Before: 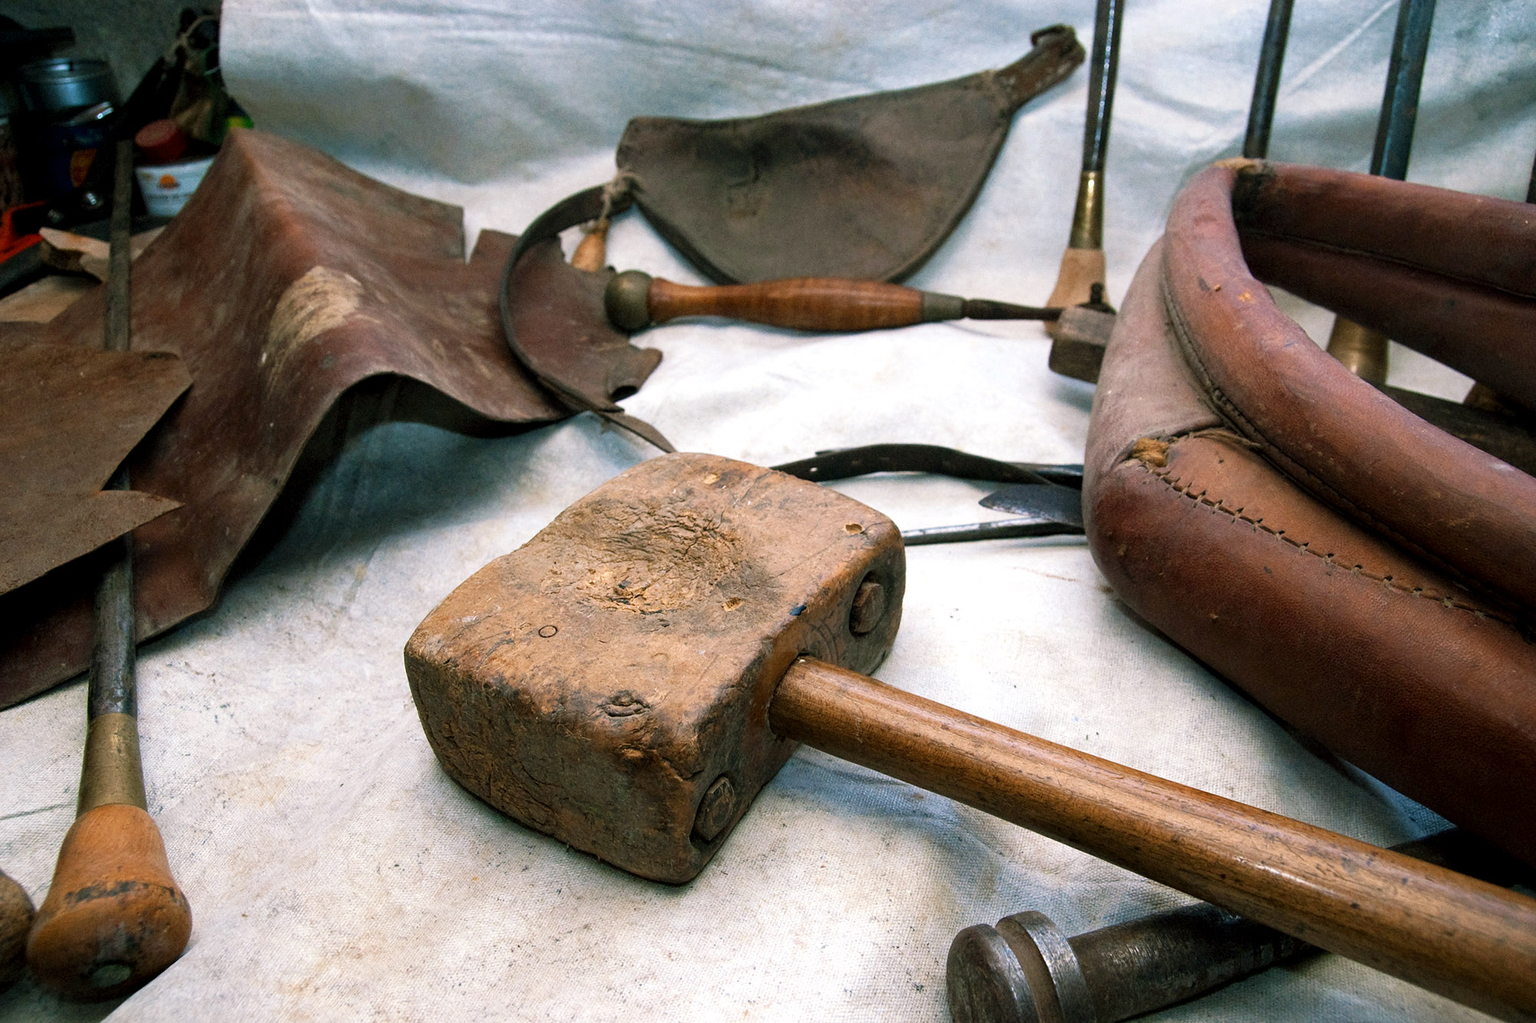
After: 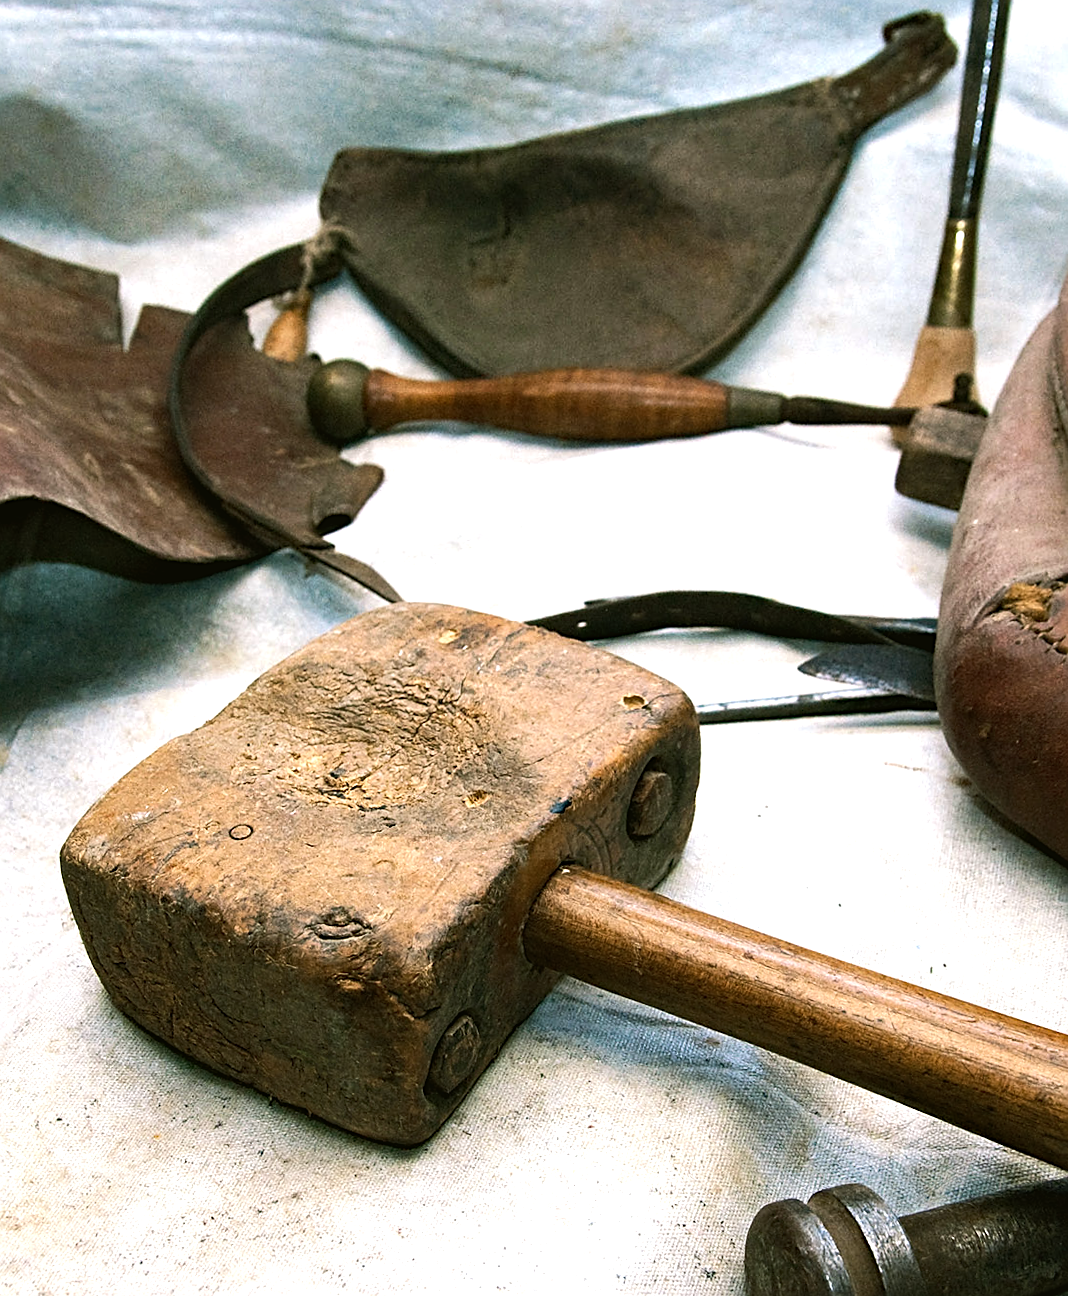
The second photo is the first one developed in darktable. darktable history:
tone equalizer: -8 EV -0.75 EV, -7 EV -0.7 EV, -6 EV -0.6 EV, -5 EV -0.4 EV, -3 EV 0.4 EV, -2 EV 0.6 EV, -1 EV 0.7 EV, +0 EV 0.75 EV, edges refinement/feathering 500, mask exposure compensation -1.57 EV, preserve details no
crop: left 21.674%, right 22.086%
haze removal: compatibility mode true, adaptive false
sharpen: on, module defaults
rotate and perspective: rotation 0.074°, lens shift (vertical) 0.096, lens shift (horizontal) -0.041, crop left 0.043, crop right 0.952, crop top 0.024, crop bottom 0.979
white balance: red 0.988, blue 1.017
color balance: mode lift, gamma, gain (sRGB), lift [1.04, 1, 1, 0.97], gamma [1.01, 1, 1, 0.97], gain [0.96, 1, 1, 0.97]
